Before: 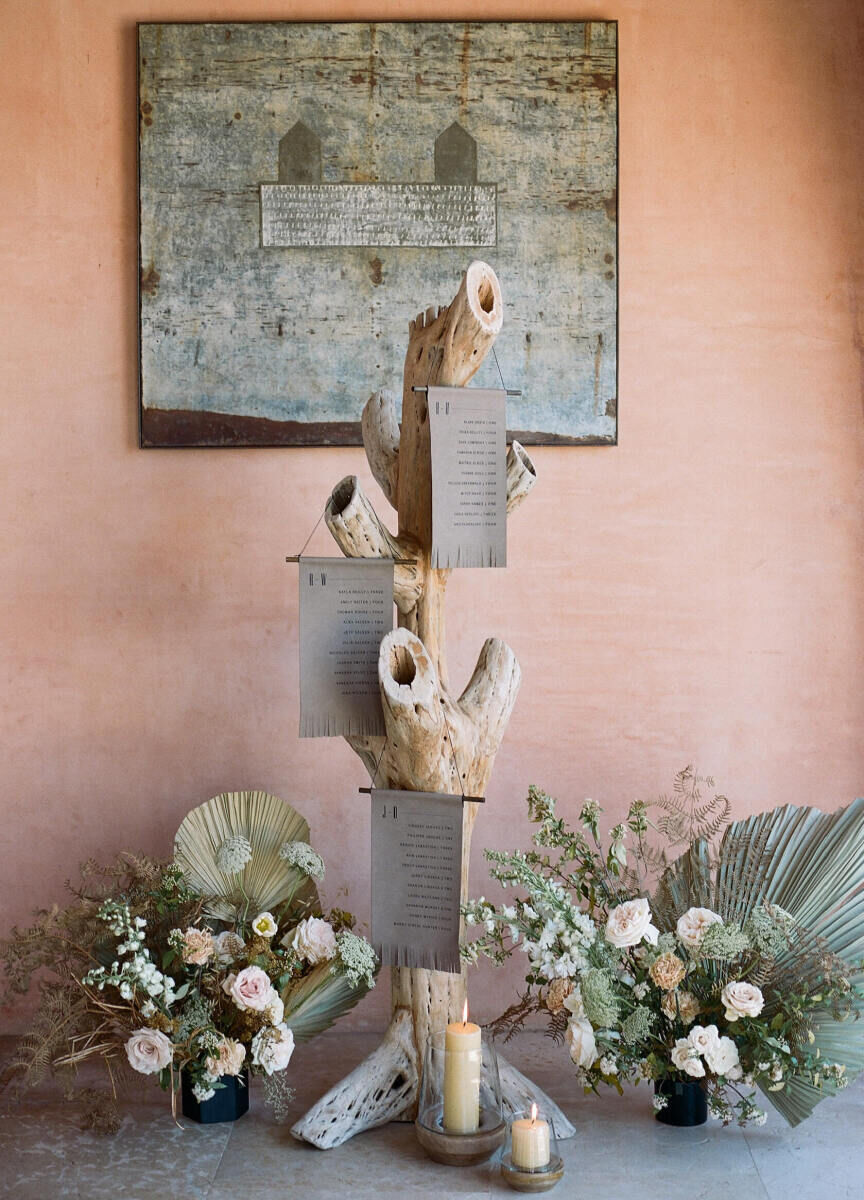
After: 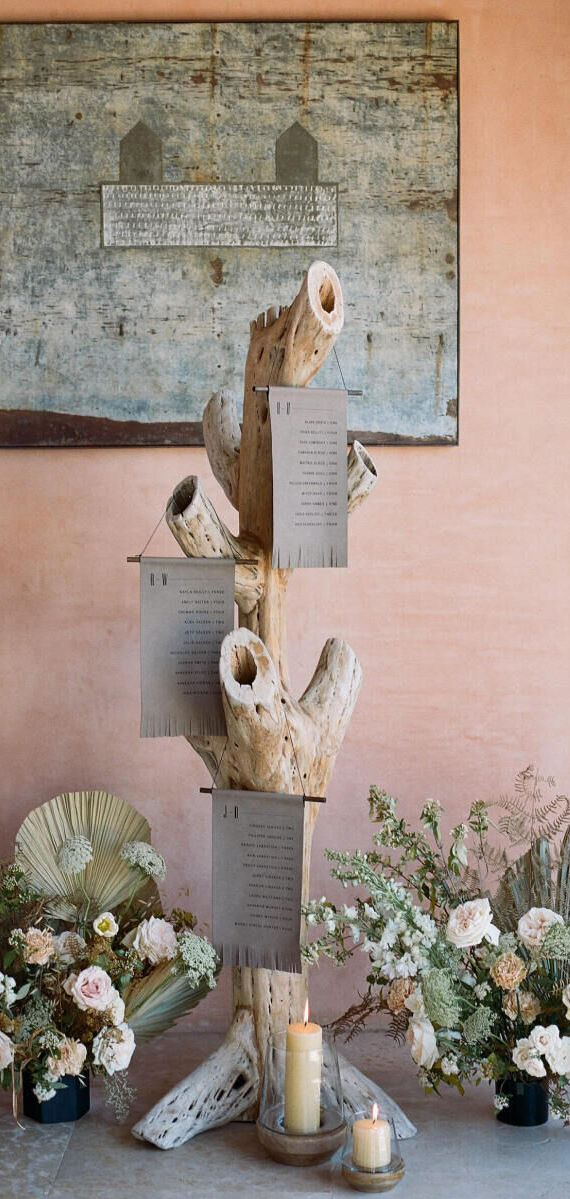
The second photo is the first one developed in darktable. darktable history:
crop and rotate: left 18.442%, right 15.508%
exposure: exposure -0.05 EV
